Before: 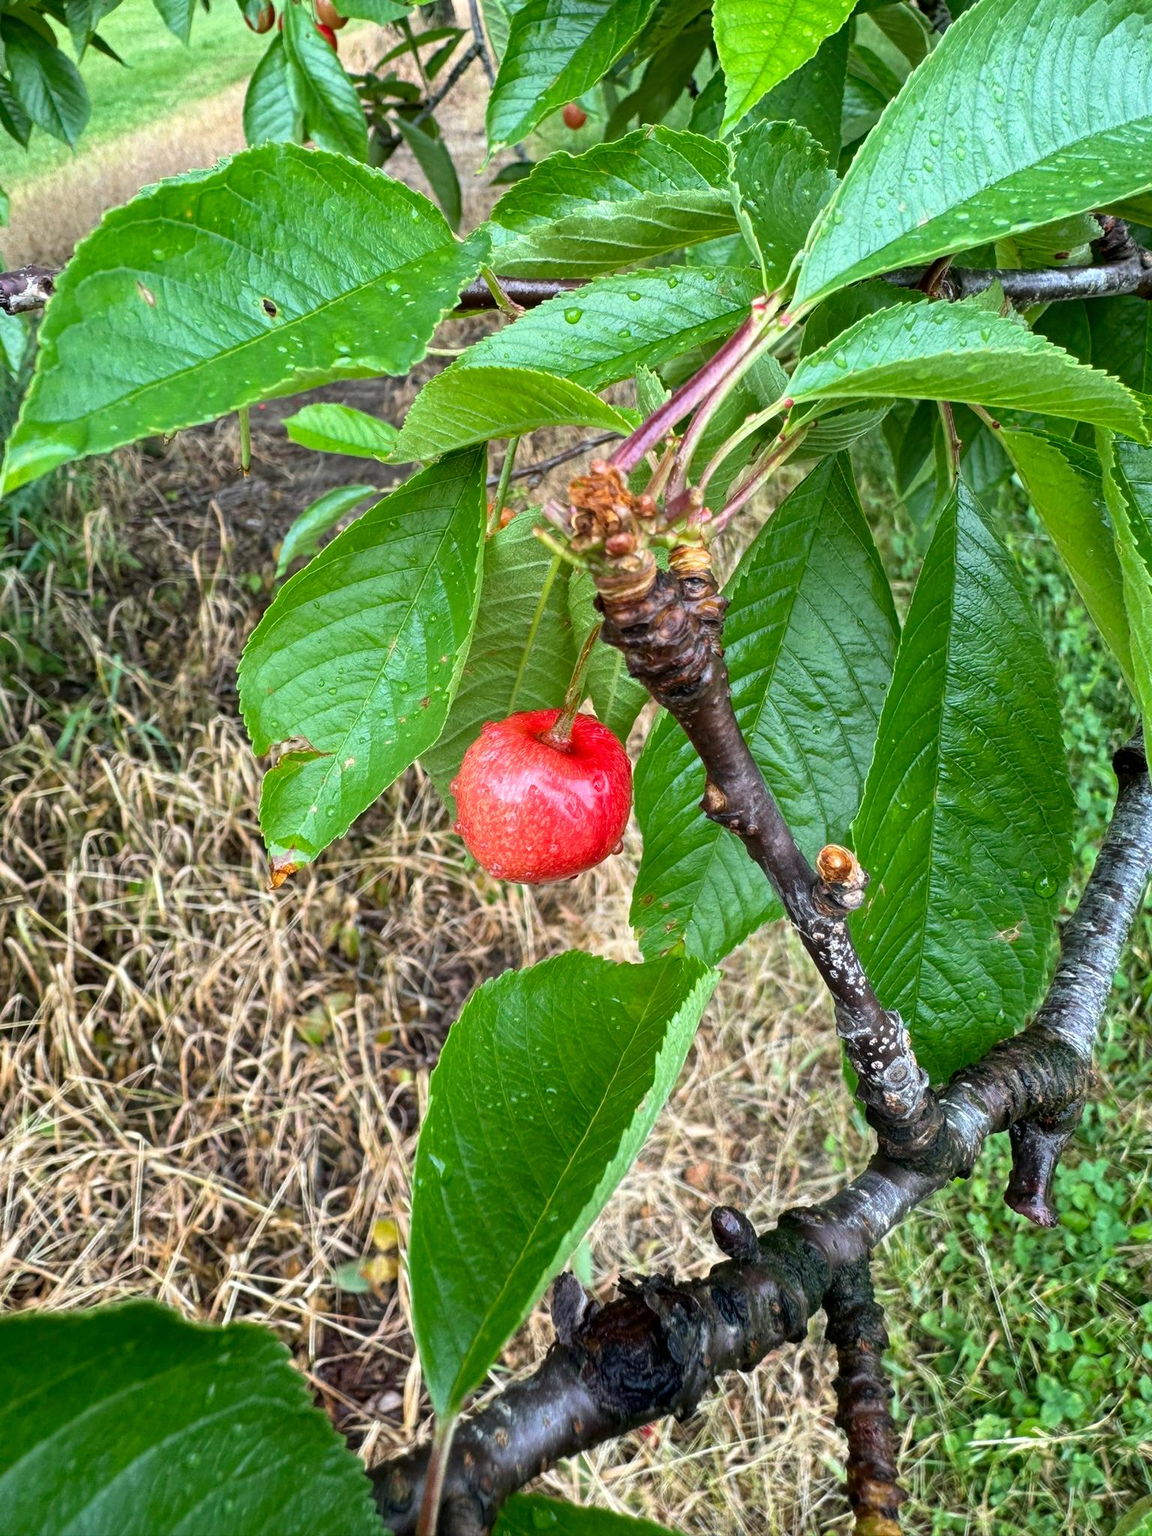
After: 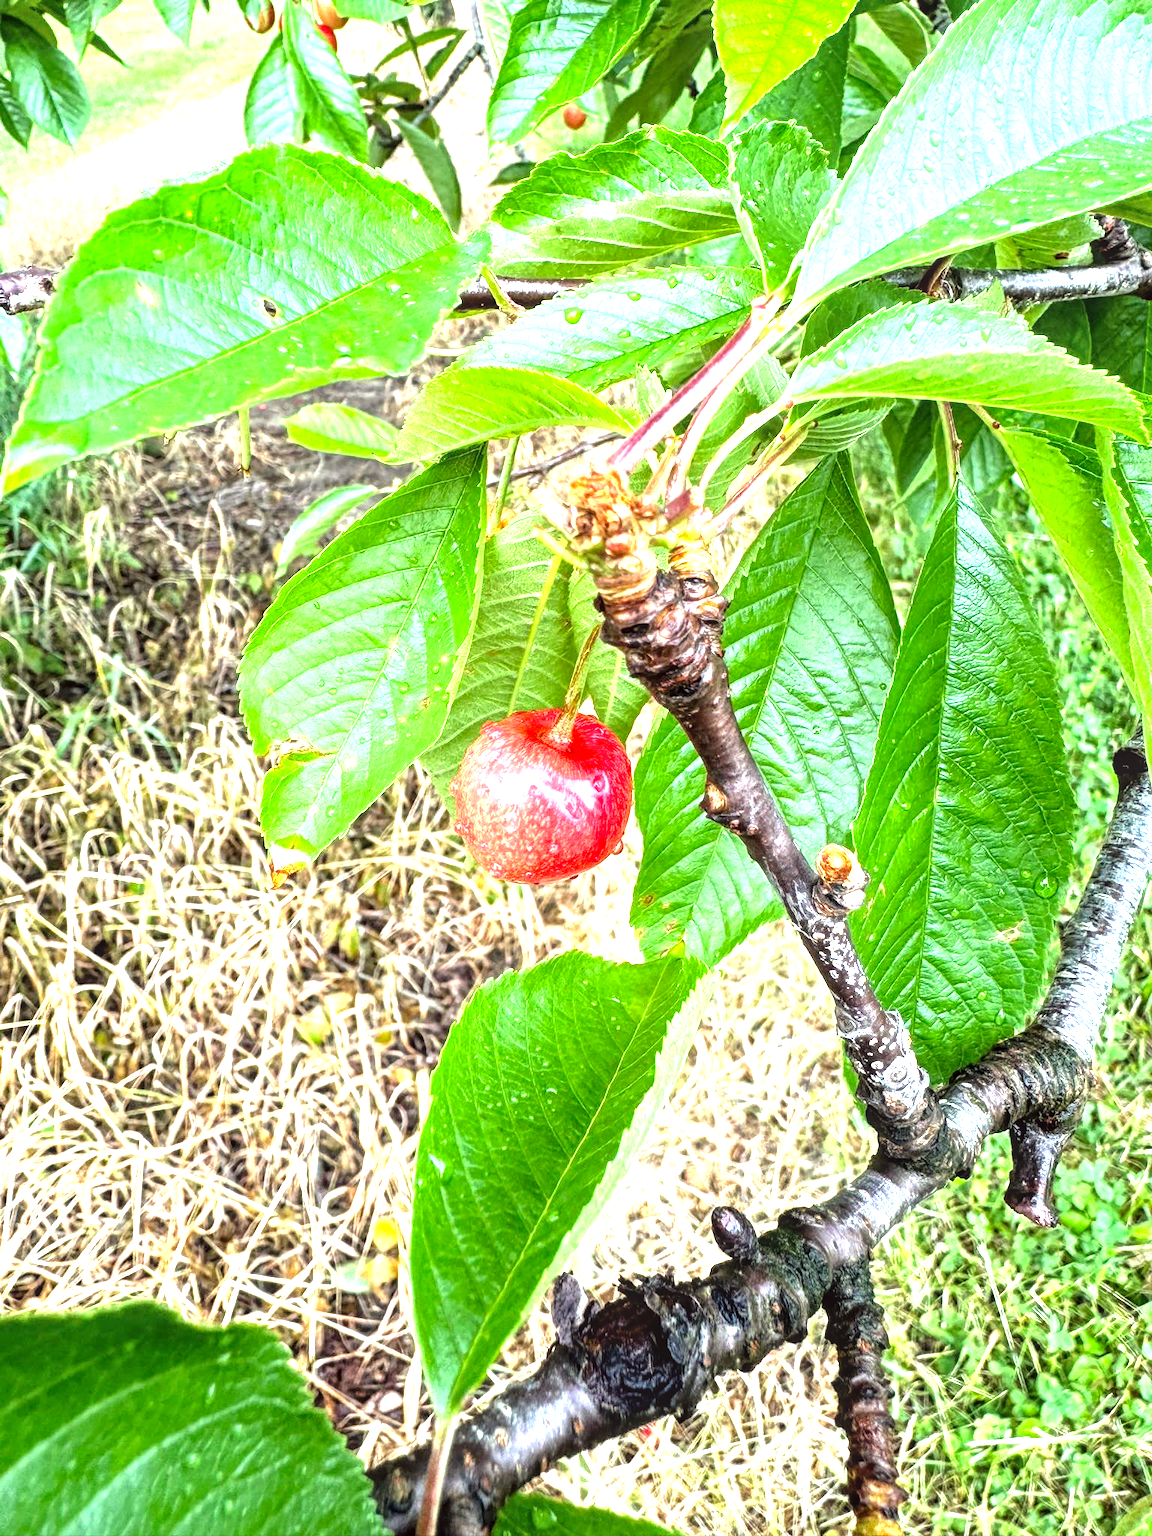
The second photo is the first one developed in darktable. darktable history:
color correction: highlights a* -0.886, highlights b* 4.45, shadows a* 3.52
local contrast: on, module defaults
tone equalizer: -8 EV -1.04 EV, -7 EV -0.994 EV, -6 EV -0.866 EV, -5 EV -0.596 EV, -3 EV 0.556 EV, -2 EV 0.882 EV, -1 EV 0.989 EV, +0 EV 1.06 EV
exposure: black level correction 0, exposure 0.695 EV, compensate exposure bias true, compensate highlight preservation false
